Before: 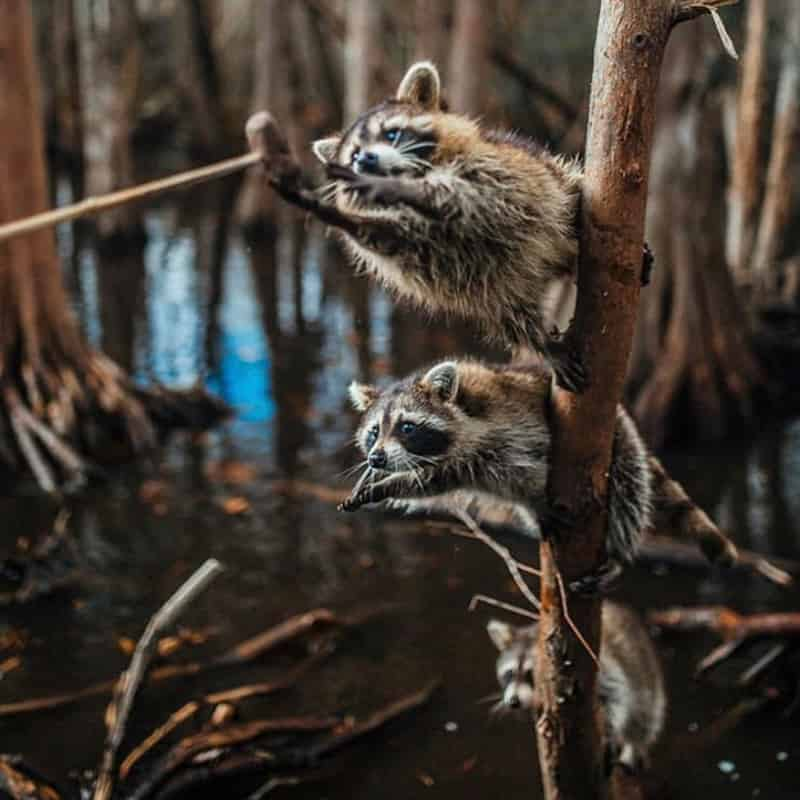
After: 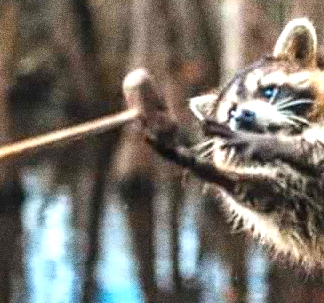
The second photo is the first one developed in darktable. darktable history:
exposure: black level correction 0, exposure 1.1 EV, compensate exposure bias true, compensate highlight preservation false
grain: strength 49.07%
crop: left 15.452%, top 5.459%, right 43.956%, bottom 56.62%
